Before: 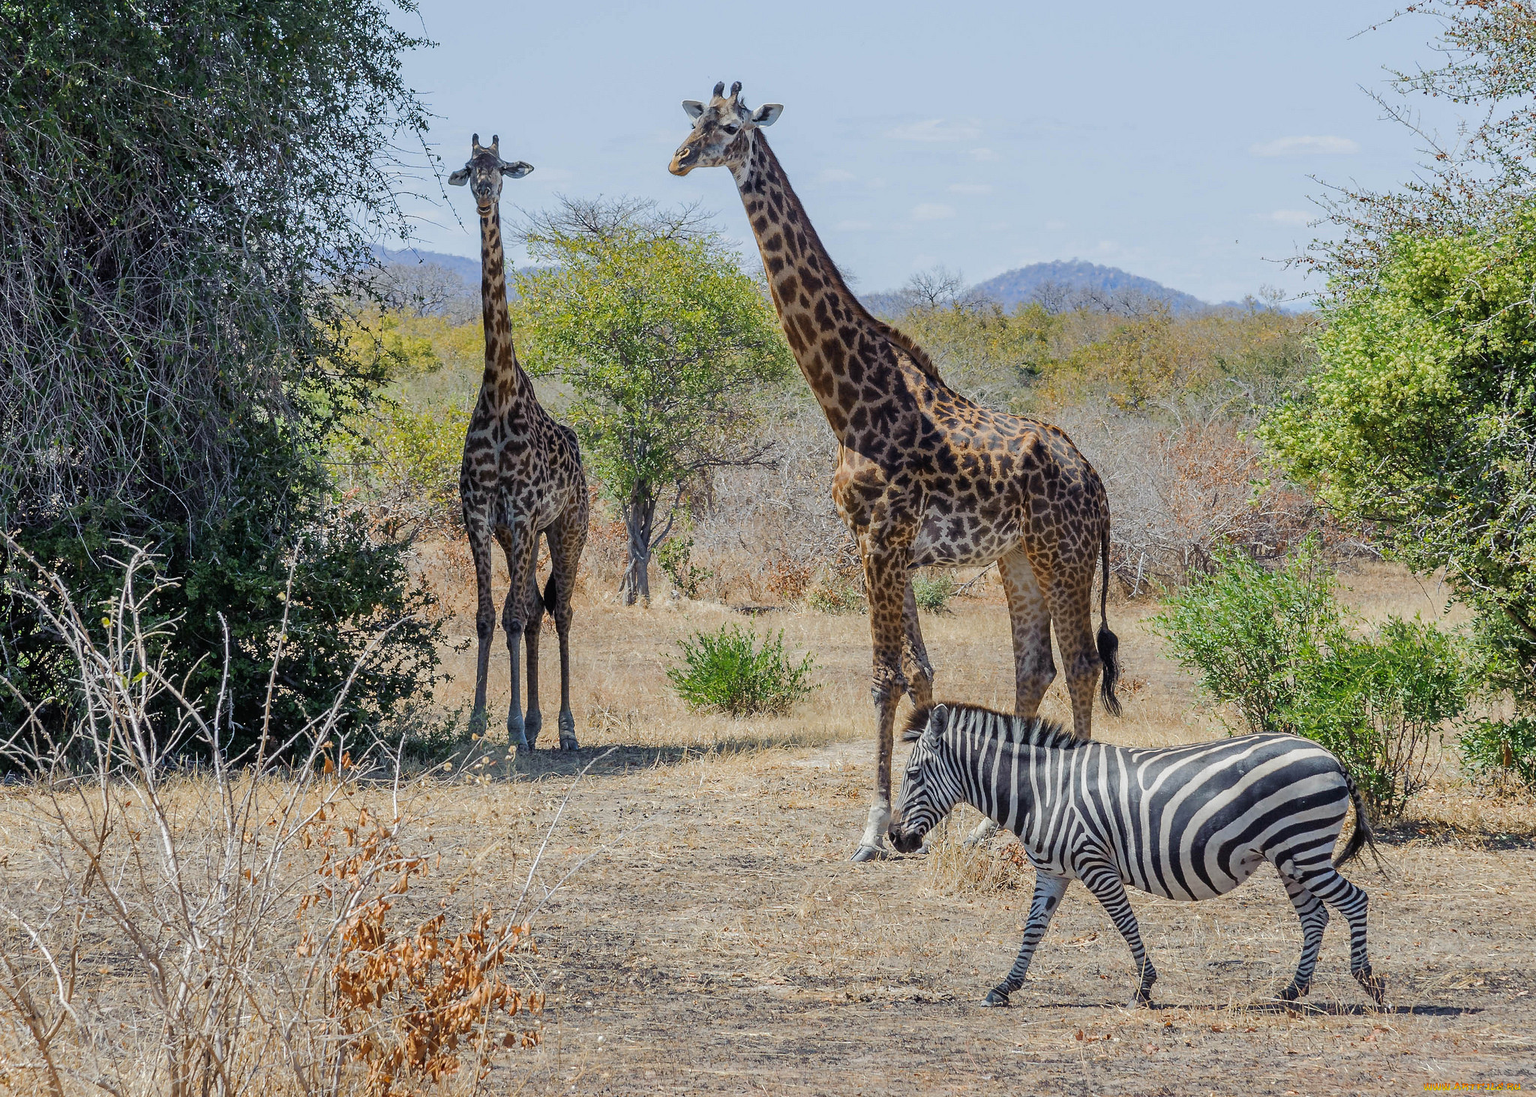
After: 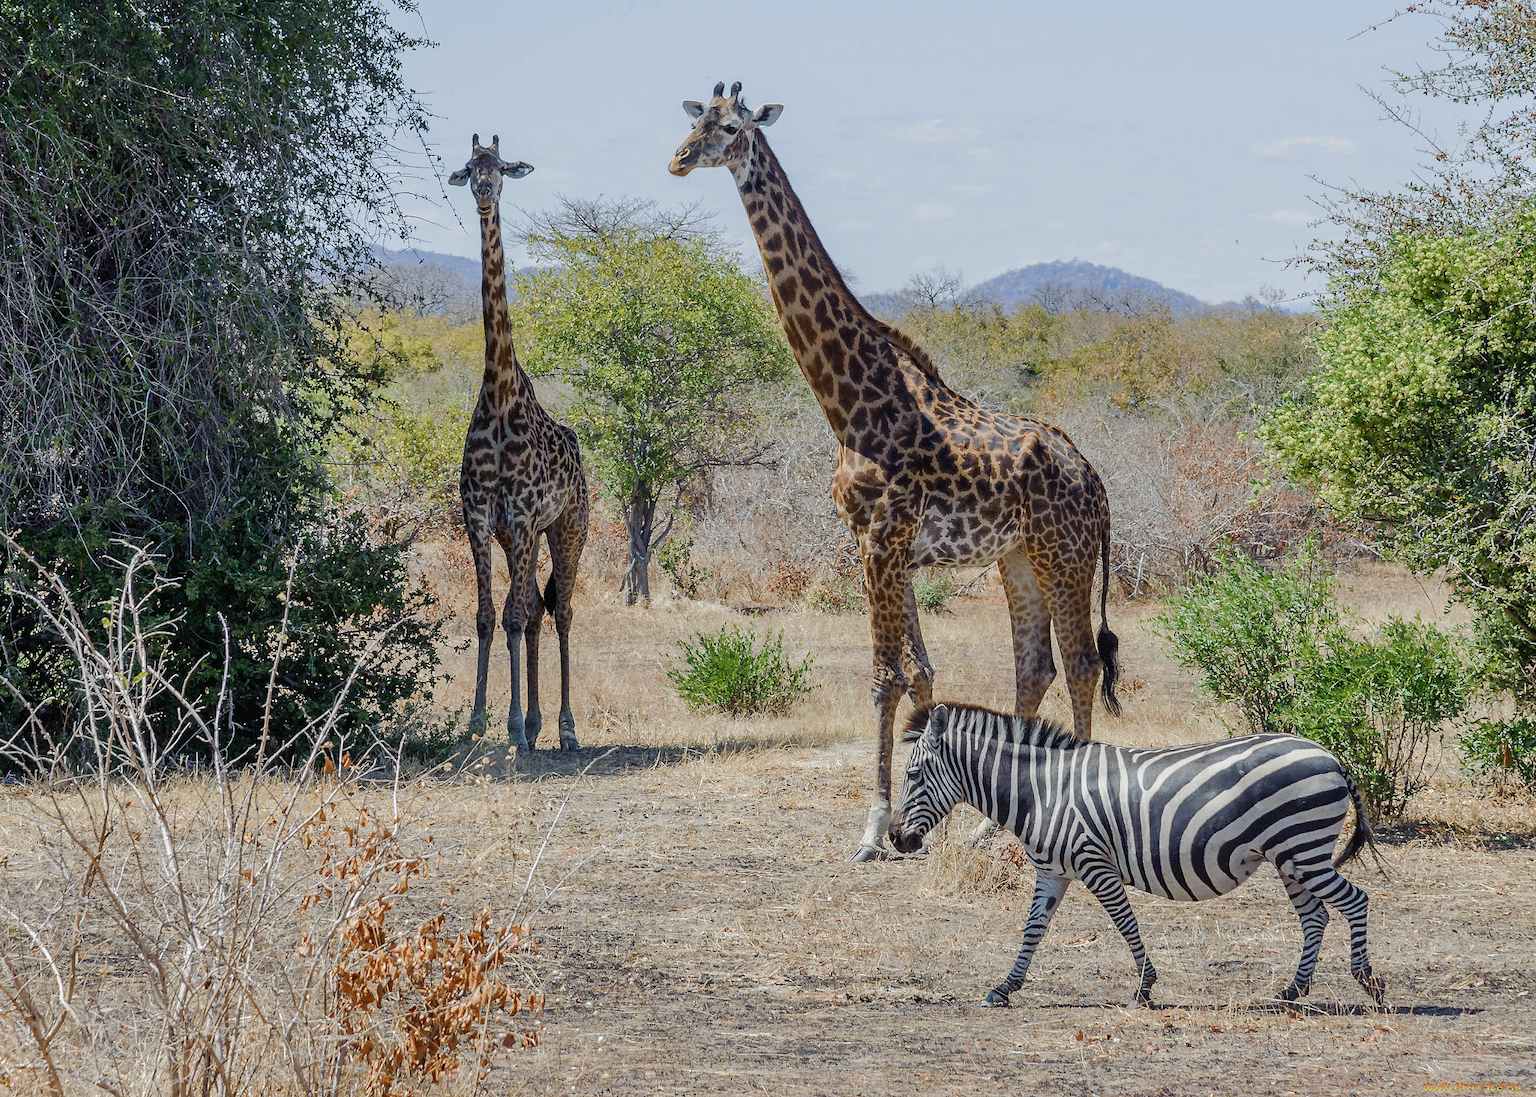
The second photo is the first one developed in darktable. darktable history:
color balance rgb: perceptual saturation grading › global saturation 0.797%, perceptual saturation grading › highlights -30.611%, perceptual saturation grading › shadows 20.448%
